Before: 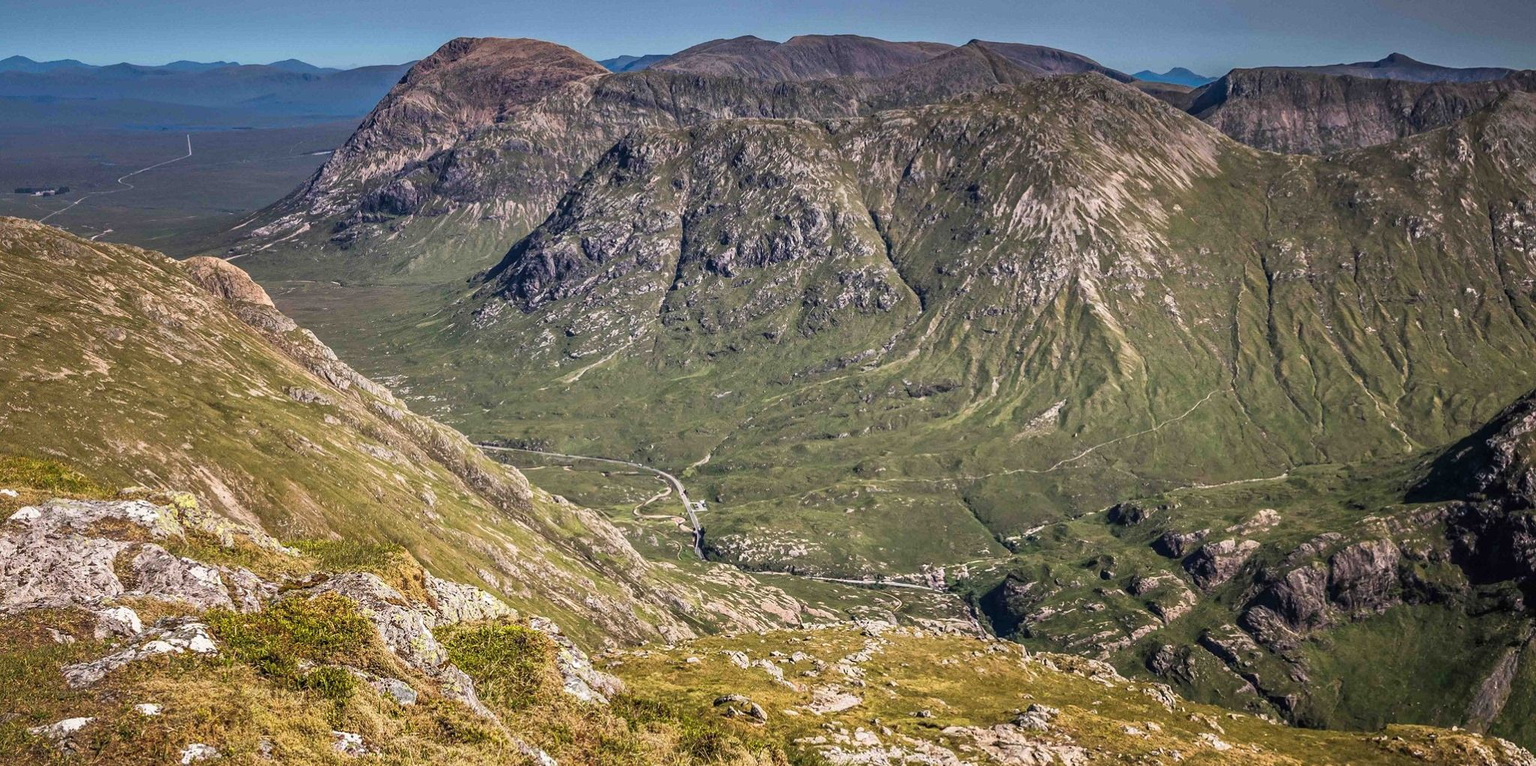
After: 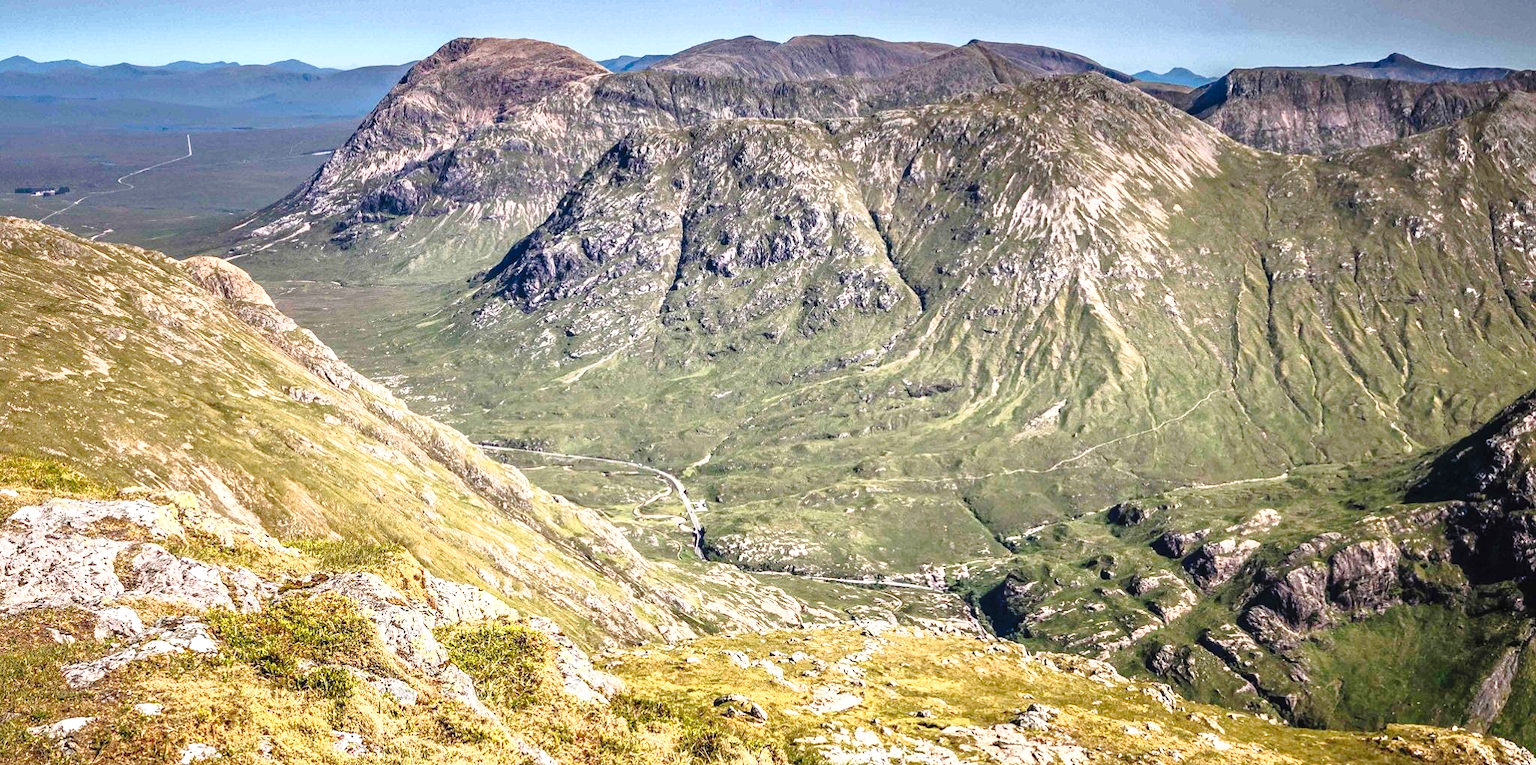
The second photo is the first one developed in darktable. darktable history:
tone curve: curves: ch0 [(0, 0) (0.003, 0.015) (0.011, 0.019) (0.025, 0.027) (0.044, 0.041) (0.069, 0.055) (0.1, 0.079) (0.136, 0.099) (0.177, 0.149) (0.224, 0.216) (0.277, 0.292) (0.335, 0.383) (0.399, 0.474) (0.468, 0.556) (0.543, 0.632) (0.623, 0.711) (0.709, 0.789) (0.801, 0.871) (0.898, 0.944) (1, 1)], preserve colors none
exposure: black level correction 0, exposure 0.7 EV, compensate exposure bias true, compensate highlight preservation false
base curve: curves: ch0 [(0, 0) (0.257, 0.25) (0.482, 0.586) (0.757, 0.871) (1, 1)]
